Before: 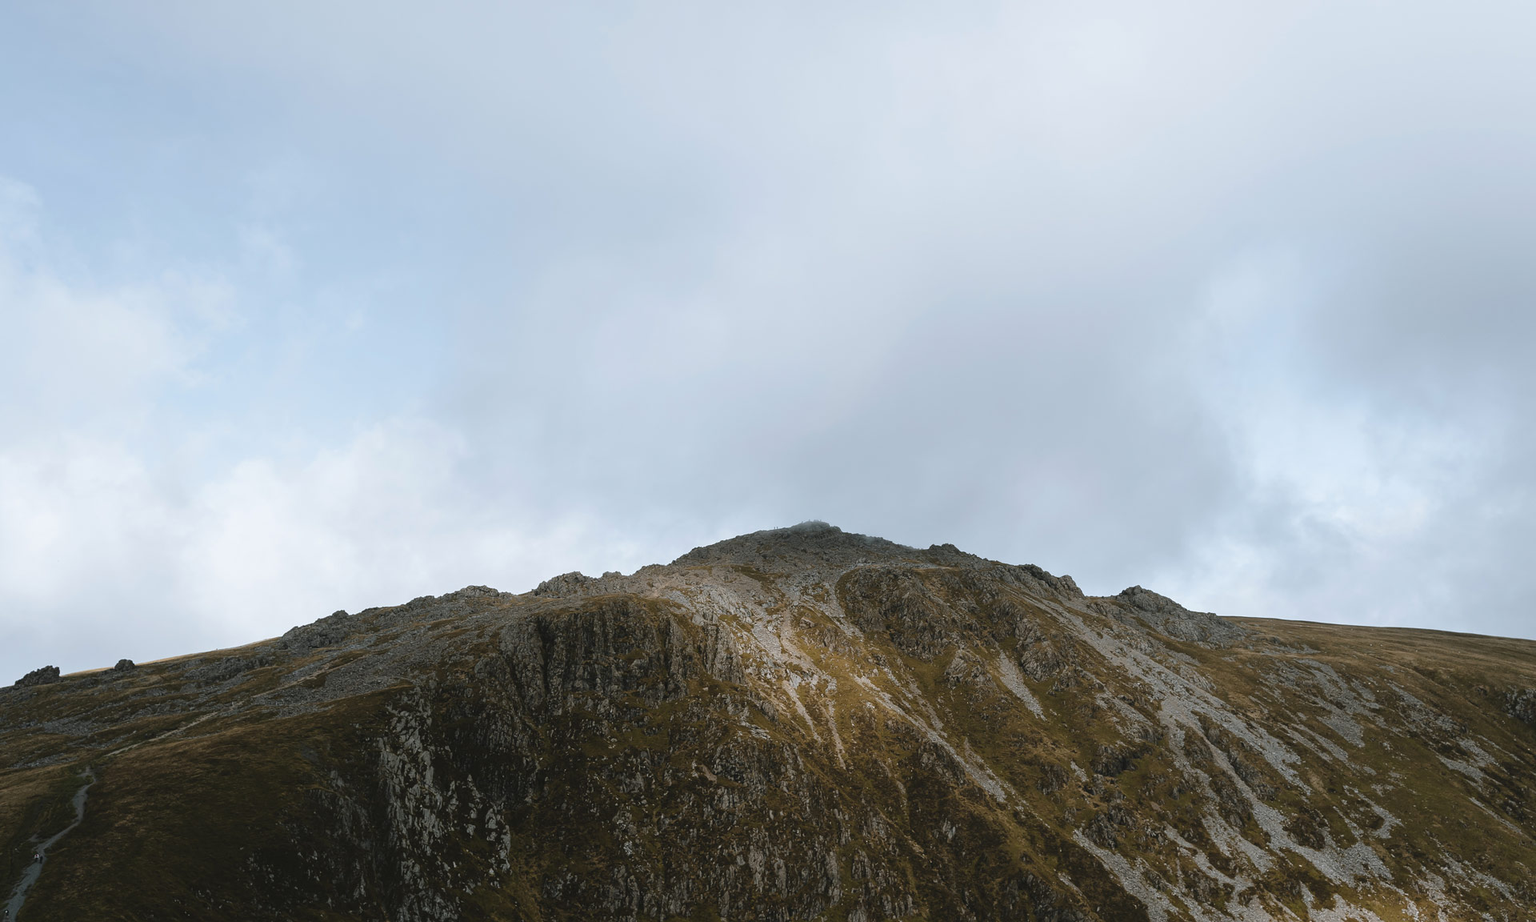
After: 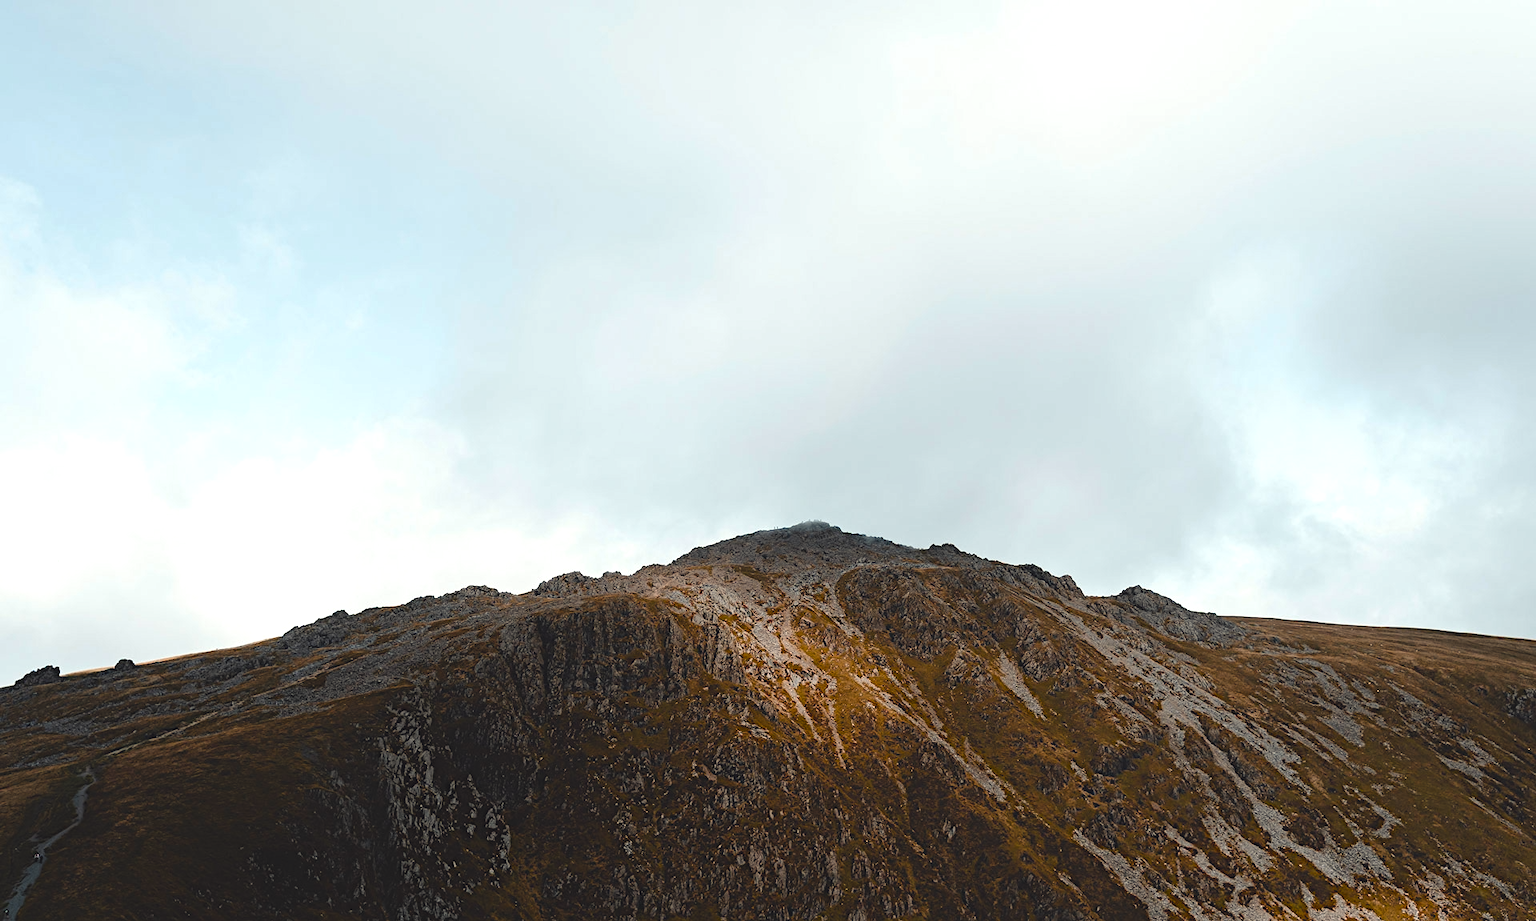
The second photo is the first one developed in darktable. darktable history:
contrast equalizer "negative clarity": octaves 7, y [[0.6 ×6], [0.55 ×6], [0 ×6], [0 ×6], [0 ×6]], mix -0.3
diffuse or sharpen "_builtin_sharpen demosaicing | AA filter": edge sensitivity 1, 1st order anisotropy 100%, 2nd order anisotropy 100%, 3rd order anisotropy 100%, 4th order anisotropy 100%, 1st order speed -25%, 2nd order speed -25%, 3rd order speed -25%, 4th order speed -25%
diffuse or sharpen "bloom 20%": radius span 32, 1st order speed 50%, 2nd order speed 50%, 3rd order speed 50%, 4th order speed 50% | blend: blend mode normal, opacity 20%; mask: uniform (no mask)
tone equalizer "_builtin_contrast tone curve | soft": -8 EV -0.417 EV, -7 EV -0.389 EV, -6 EV -0.333 EV, -5 EV -0.222 EV, -3 EV 0.222 EV, -2 EV 0.333 EV, -1 EV 0.389 EV, +0 EV 0.417 EV, edges refinement/feathering 500, mask exposure compensation -1.57 EV, preserve details no
rgb primaries "creative | pacific": red hue -0.042, red purity 1.1, green hue 0.047, green purity 1.12, blue hue -0.089, blue purity 0.88
color equalizer "creative | pacific": saturation › orange 1.03, saturation › yellow 0.883, saturation › green 0.883, saturation › blue 1.08, saturation › magenta 1.05, hue › orange -4.88, hue › green 8.78, brightness › red 1.06, brightness › orange 1.08, brightness › yellow 0.916, brightness › green 0.916, brightness › cyan 1.04, brightness › blue 1.12, brightness › magenta 1.07
color balance rgb "creative | pacific": shadows lift › chroma 3%, shadows lift › hue 280.8°, power › hue 330°, highlights gain › chroma 3%, highlights gain › hue 75.6°, global offset › luminance 0.7%, perceptual saturation grading › global saturation 20%, perceptual saturation grading › highlights -25%, perceptual saturation grading › shadows 50%, global vibrance 20.33%
